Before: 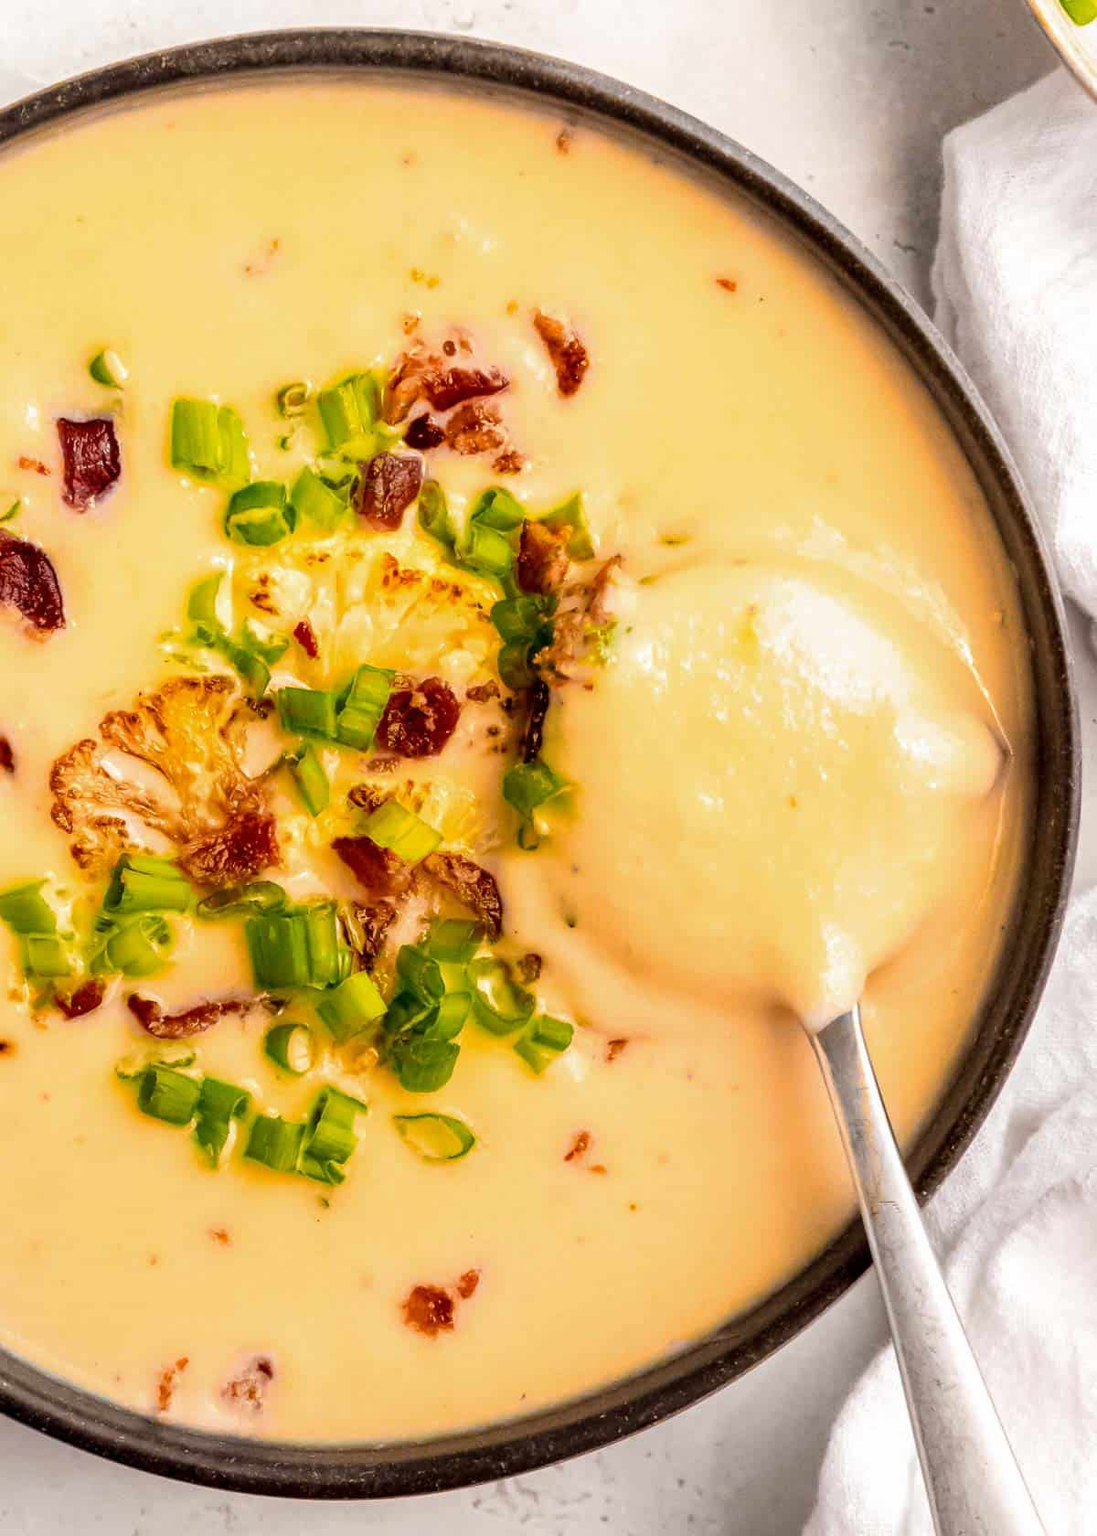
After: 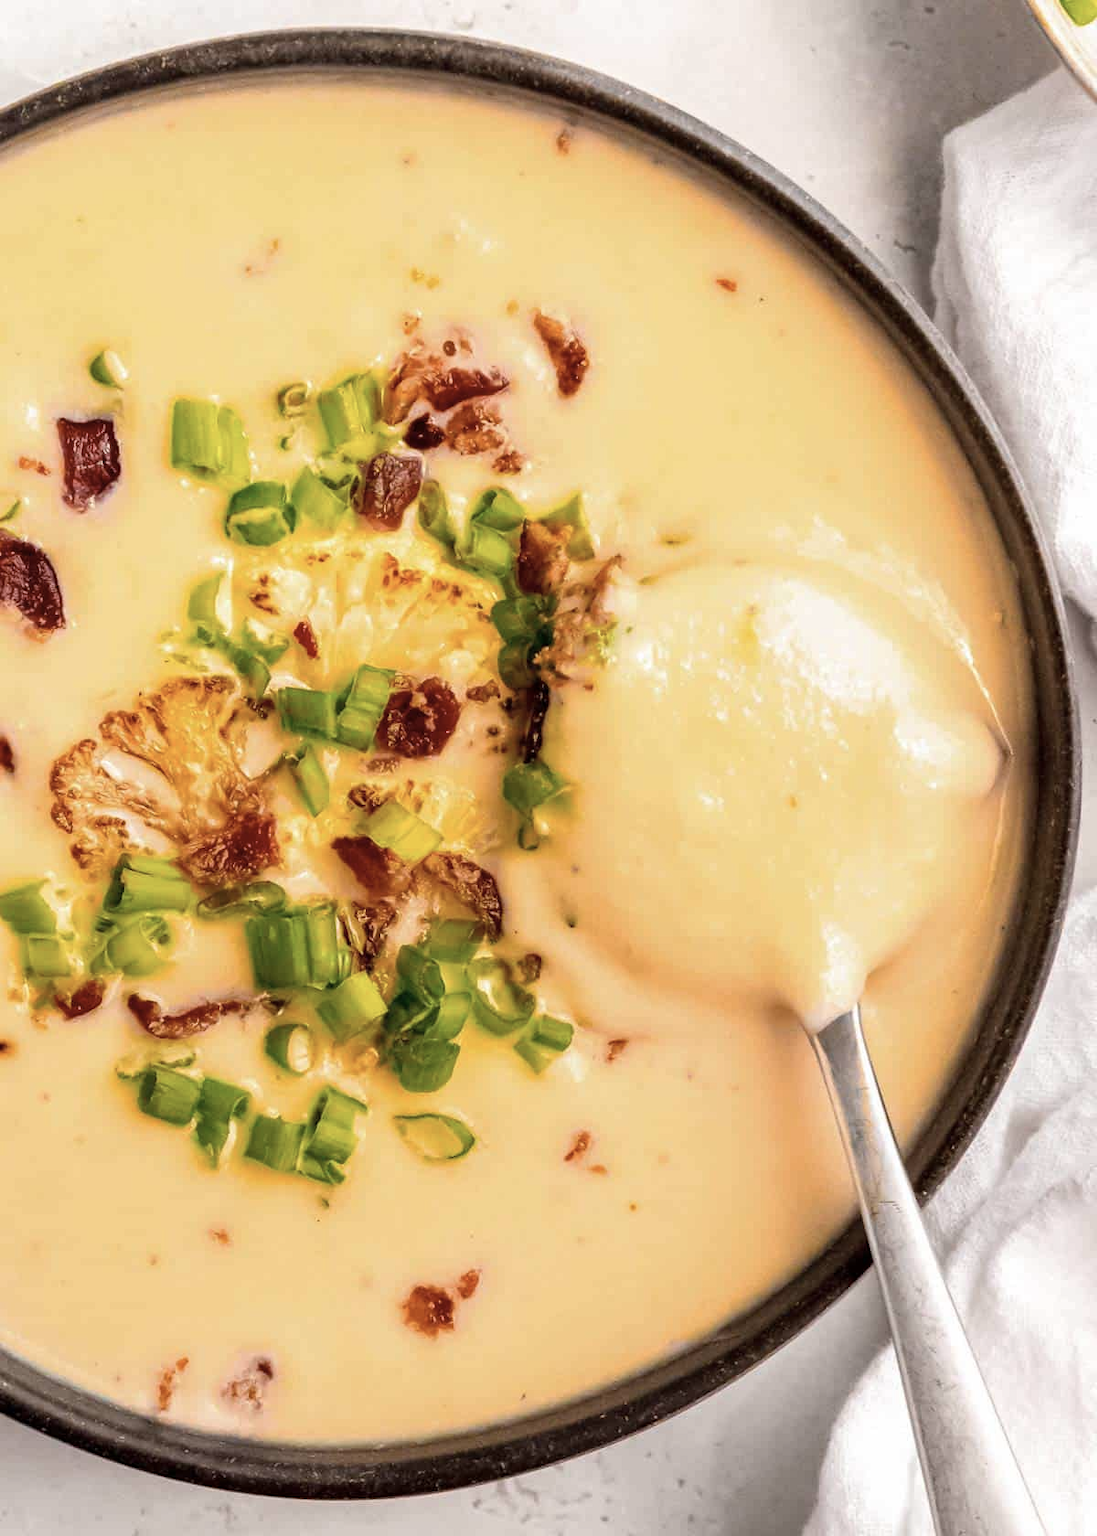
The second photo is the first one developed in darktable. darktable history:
color correction: highlights b* -0.046, saturation 0.772
